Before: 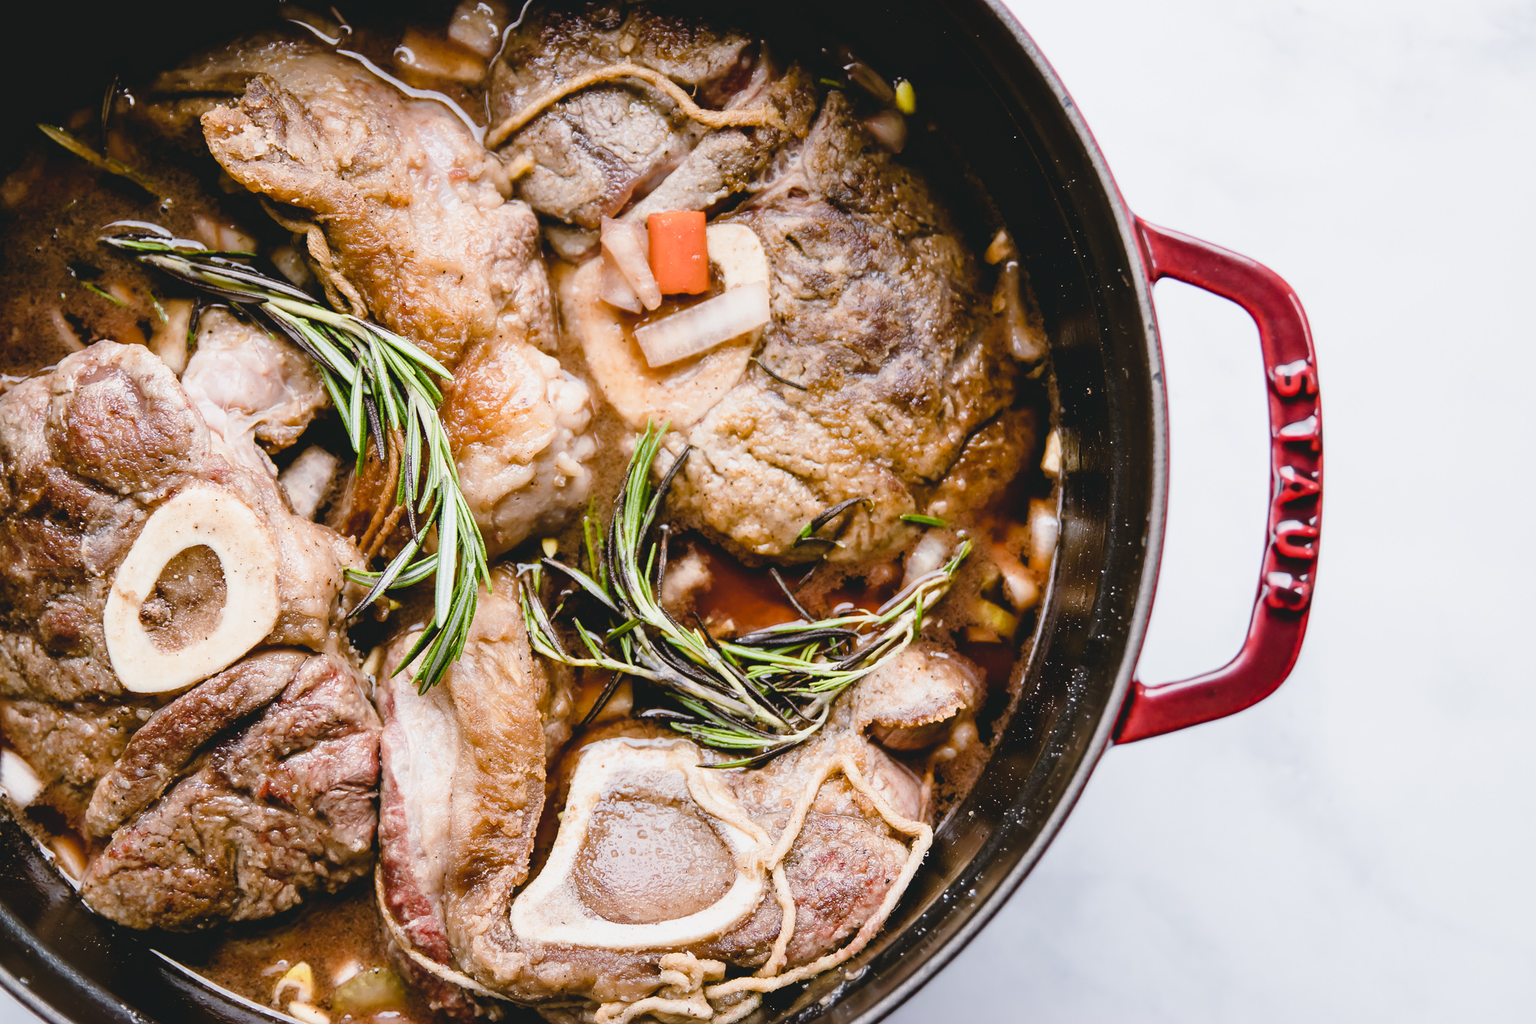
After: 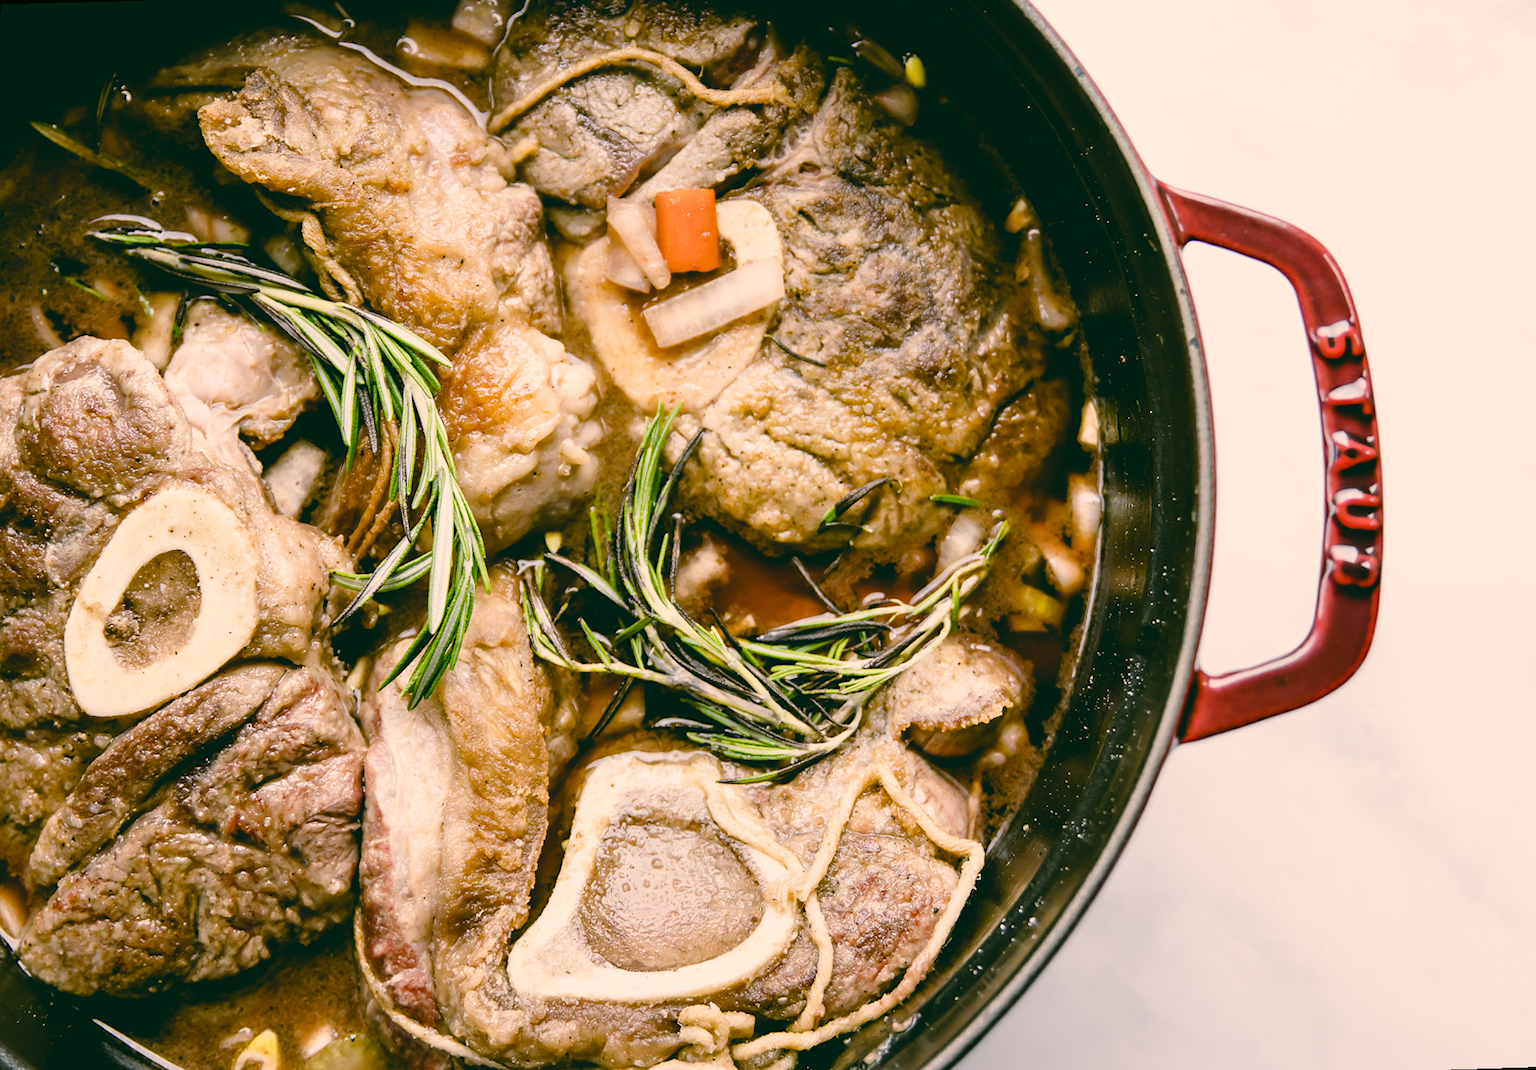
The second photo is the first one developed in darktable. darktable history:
white balance: red 1.004, blue 1.096
rotate and perspective: rotation -1.68°, lens shift (vertical) -0.146, crop left 0.049, crop right 0.912, crop top 0.032, crop bottom 0.96
color correction: highlights a* 5.3, highlights b* 24.26, shadows a* -15.58, shadows b* 4.02
